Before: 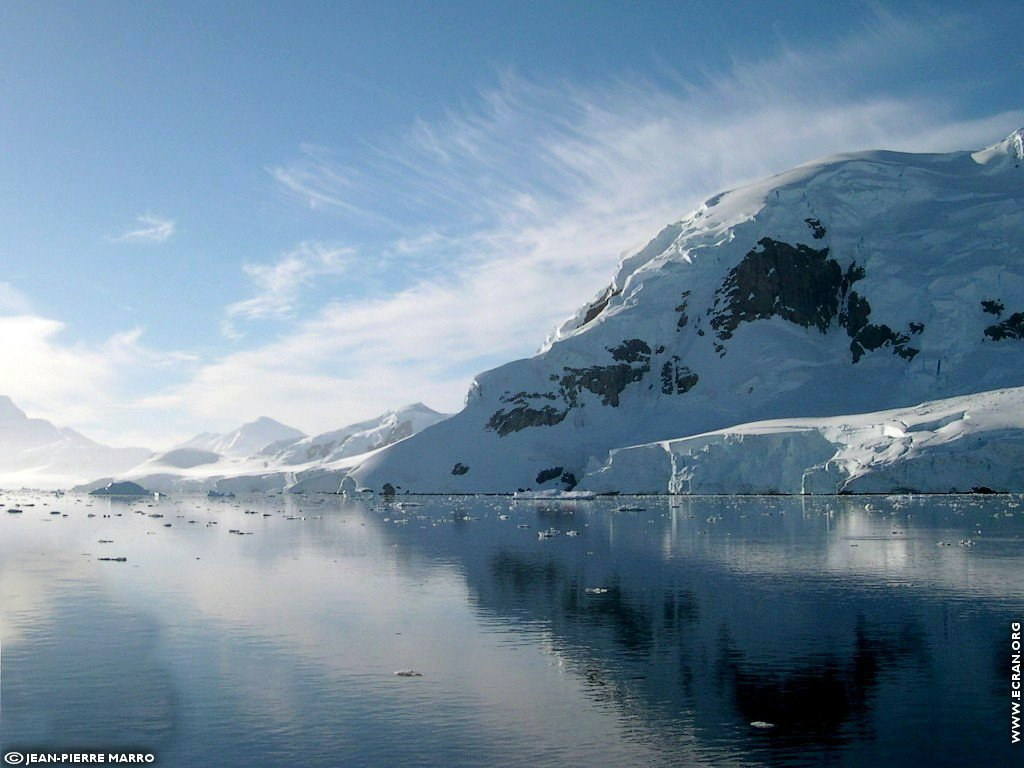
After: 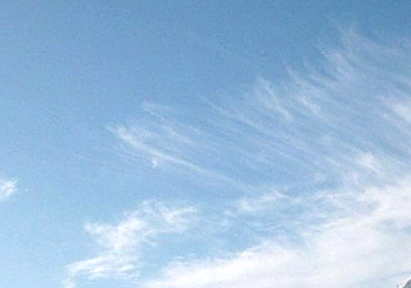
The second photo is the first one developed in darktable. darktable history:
crop: left 15.463%, top 5.451%, right 44.303%, bottom 56.988%
sharpen: on, module defaults
local contrast: on, module defaults
exposure: exposure 0.2 EV, compensate exposure bias true, compensate highlight preservation false
